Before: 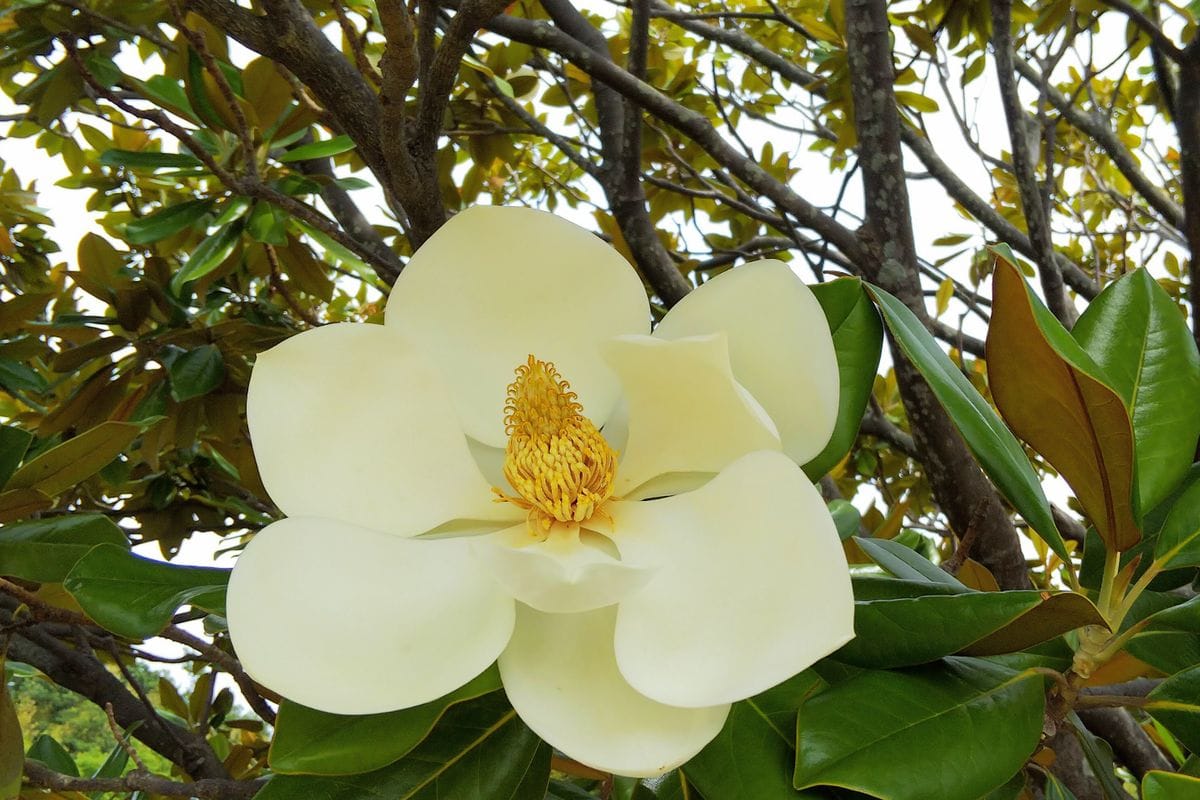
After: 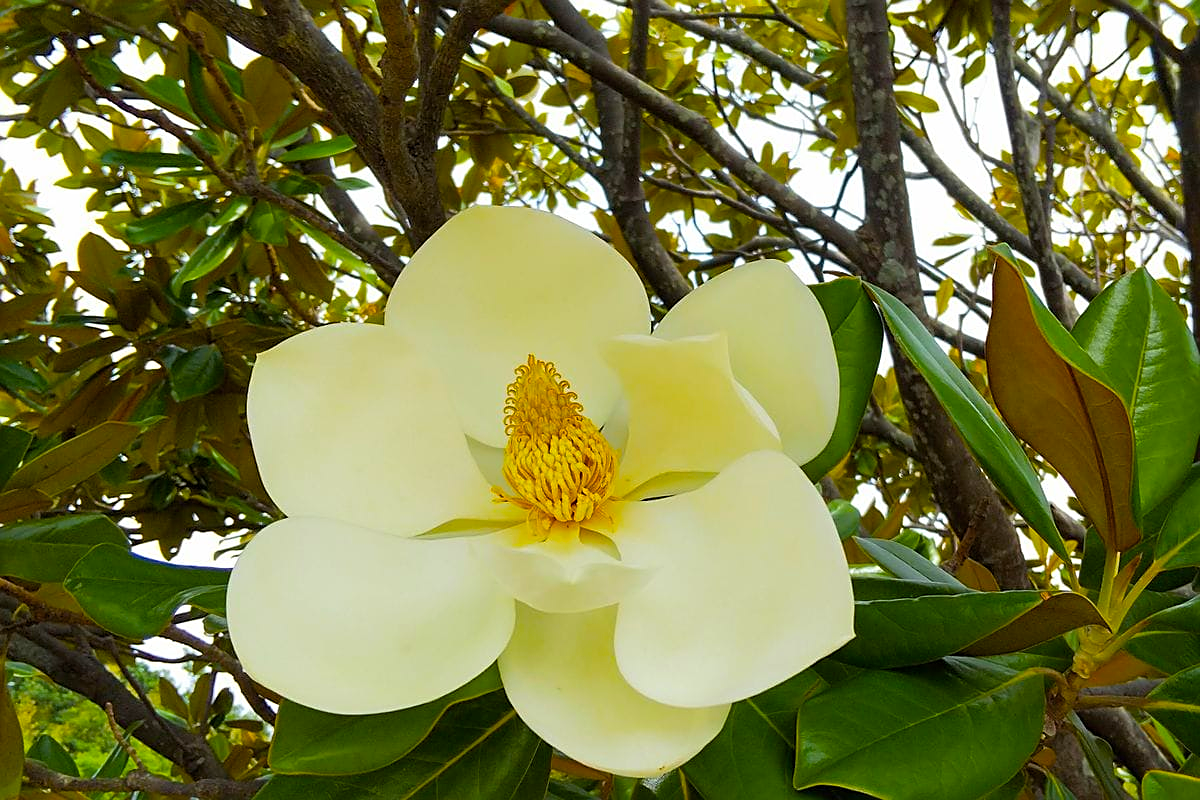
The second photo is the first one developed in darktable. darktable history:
color balance rgb: linear chroma grading › global chroma 15.404%, perceptual saturation grading › global saturation 25.693%
sharpen: on, module defaults
